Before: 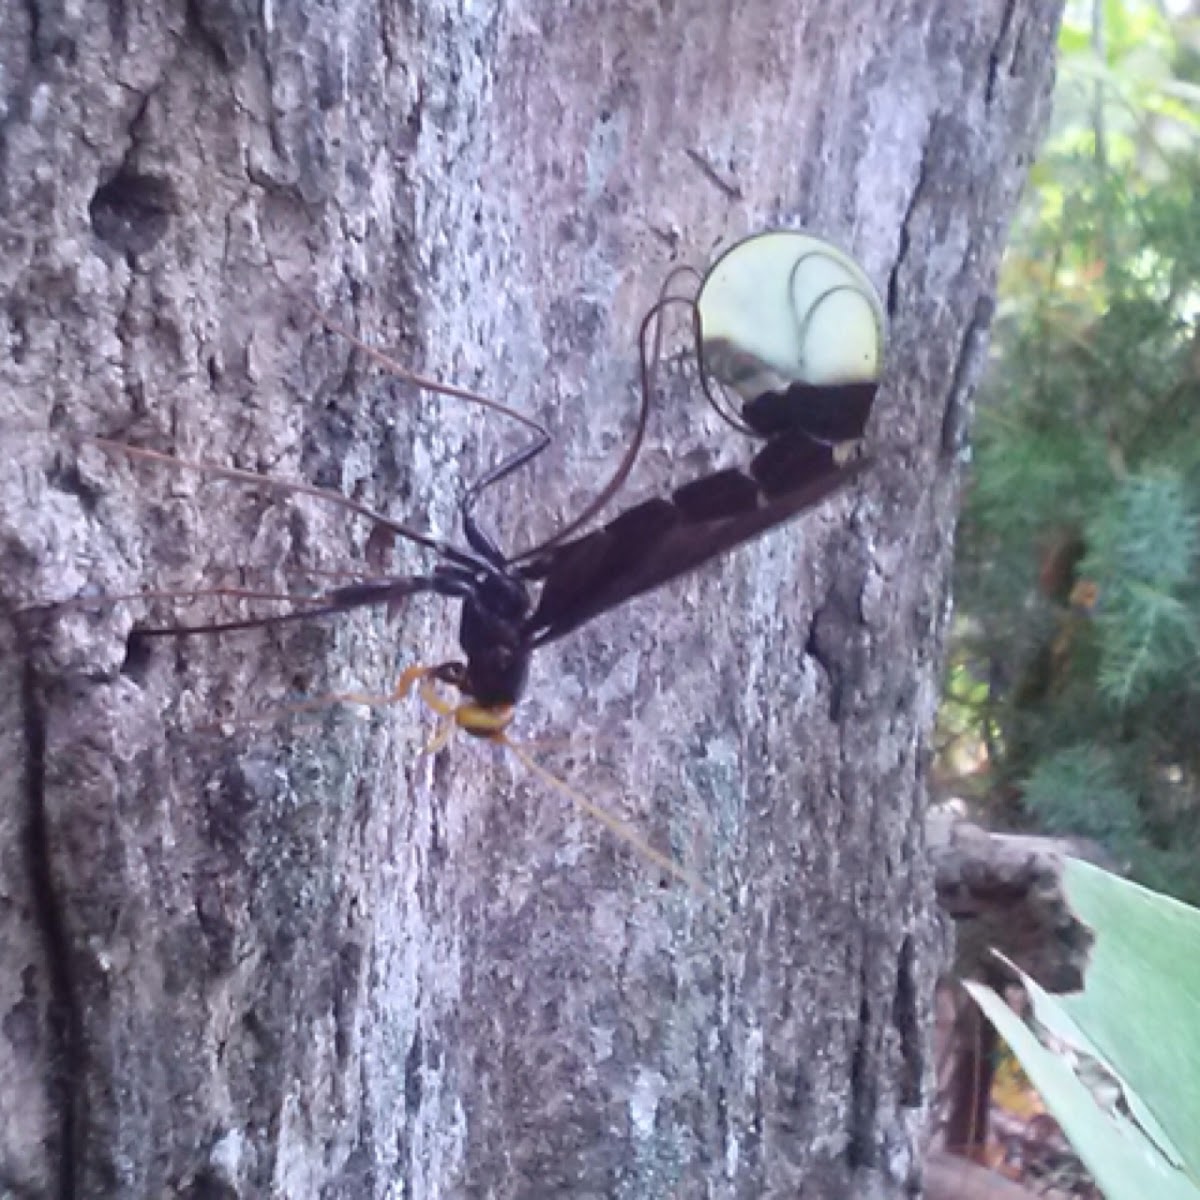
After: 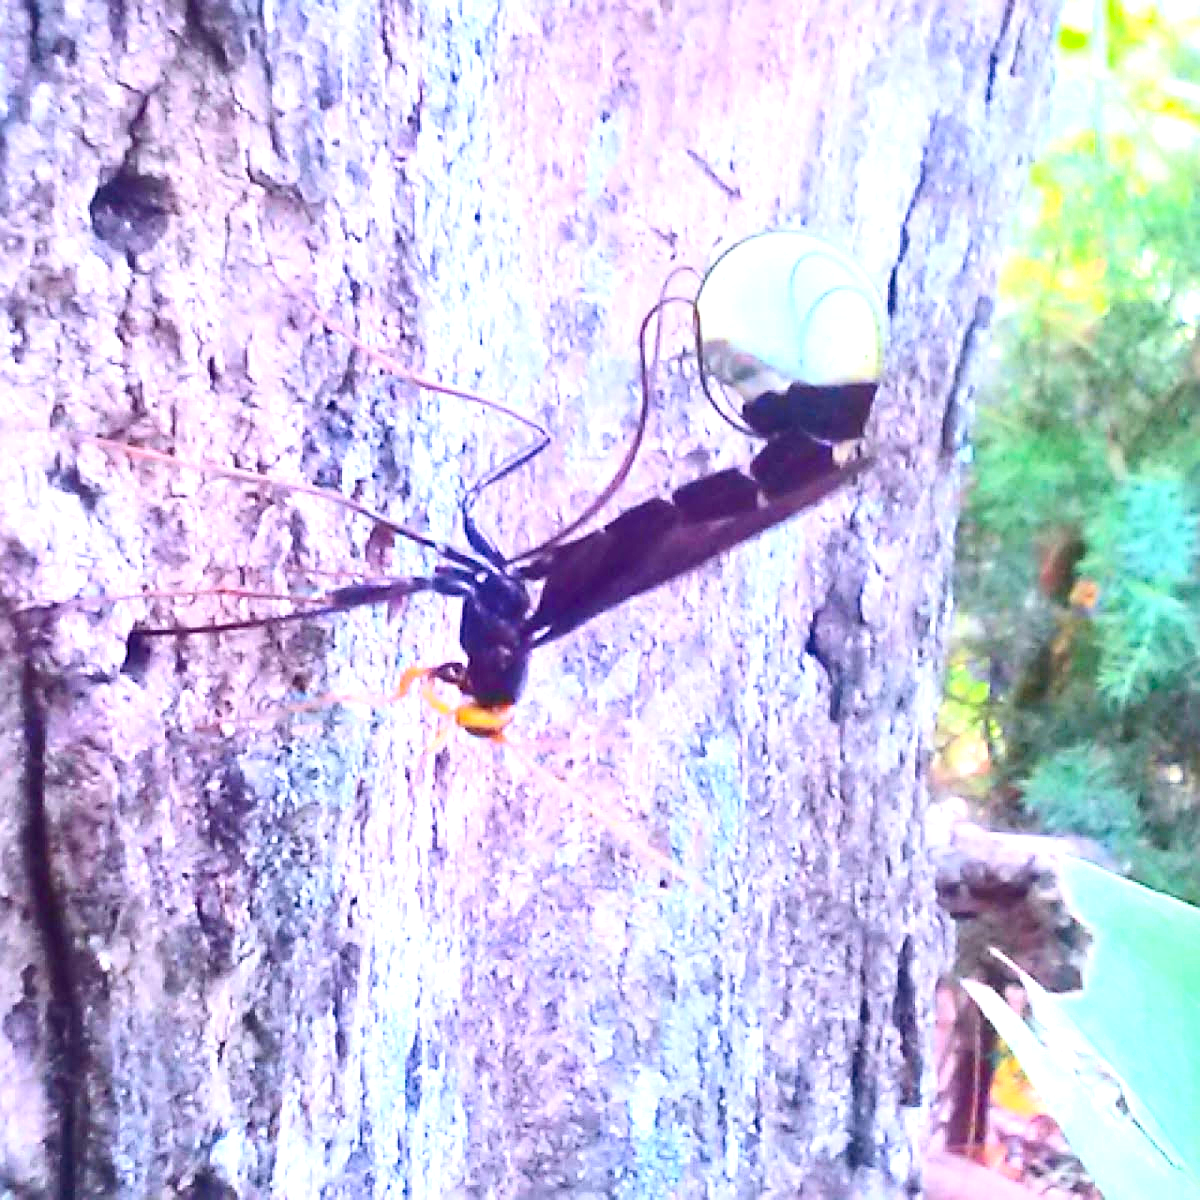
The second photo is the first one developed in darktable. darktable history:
contrast brightness saturation: contrast 0.26, brightness 0.02, saturation 0.87
exposure: black level correction 0, exposure 1.198 EV, compensate exposure bias true, compensate highlight preservation false
levels: levels [0, 0.478, 1]
sharpen: amount 0.55
